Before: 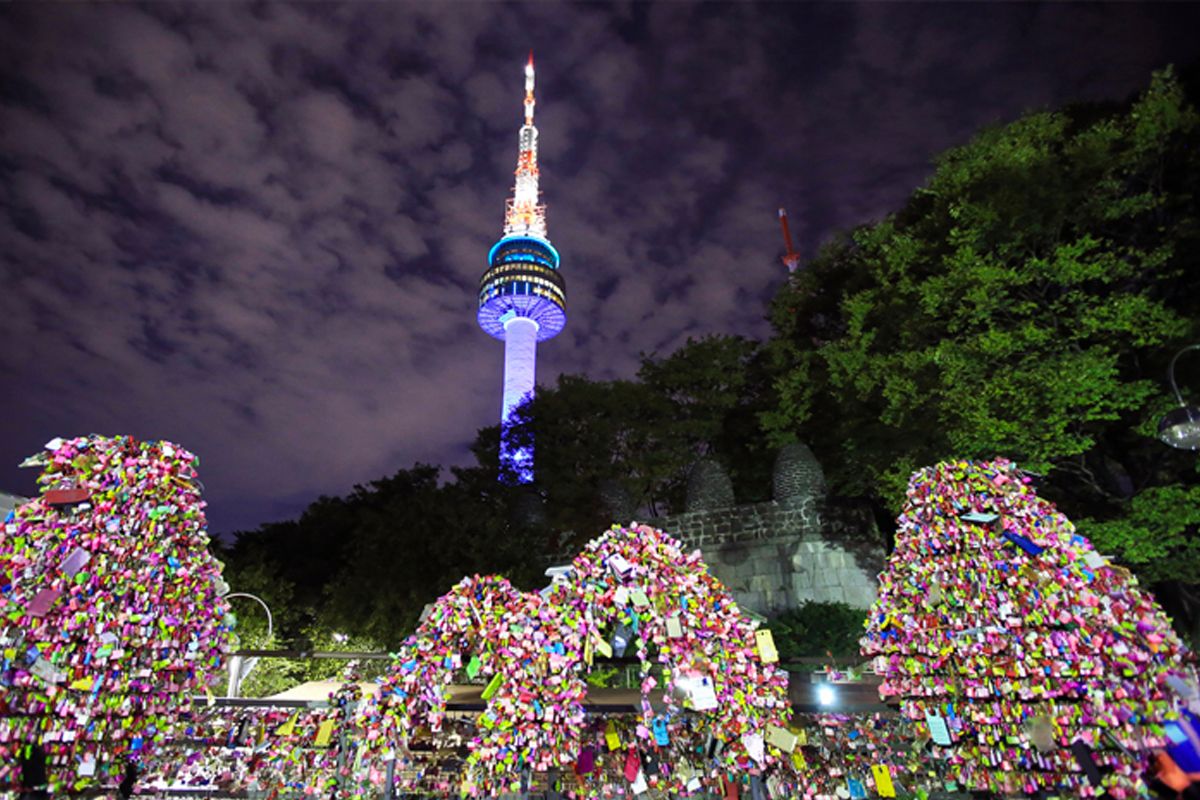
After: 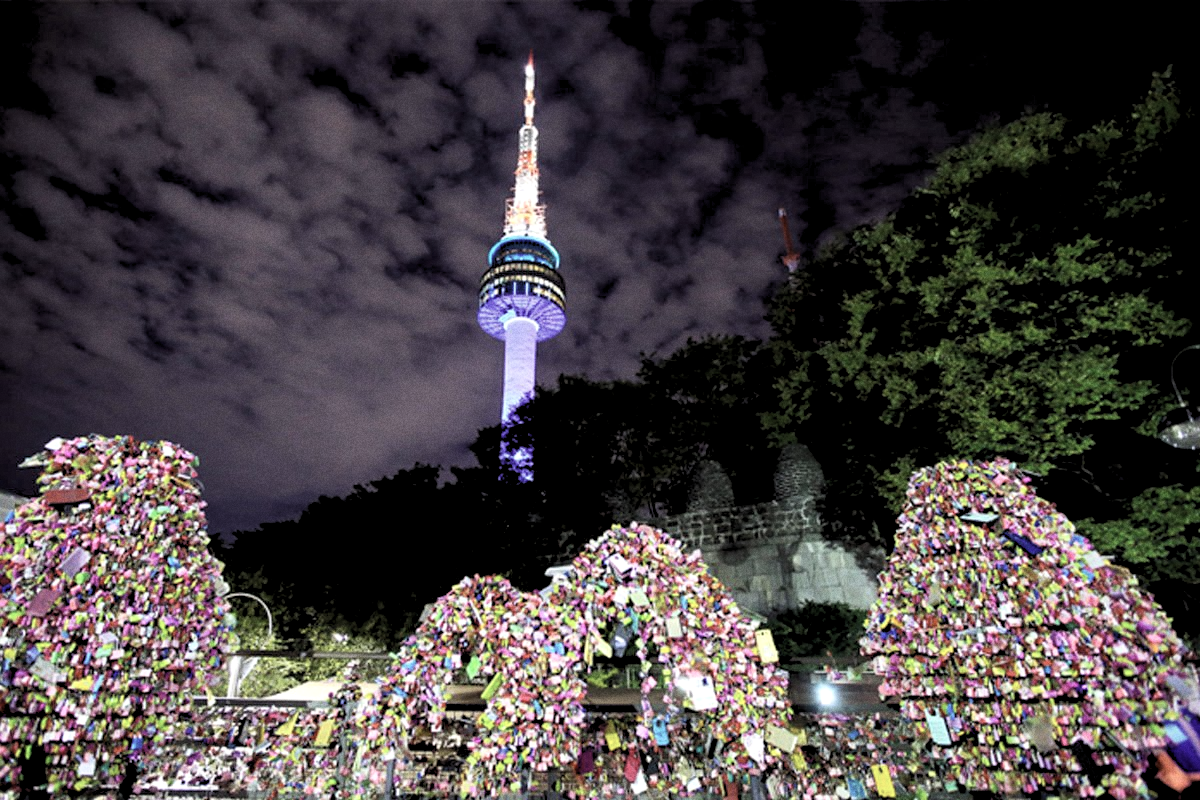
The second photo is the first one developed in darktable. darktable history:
contrast brightness saturation: contrast 0.1, saturation -0.36
rgb levels: levels [[0.013, 0.434, 0.89], [0, 0.5, 1], [0, 0.5, 1]]
grain: coarseness 22.88 ISO
